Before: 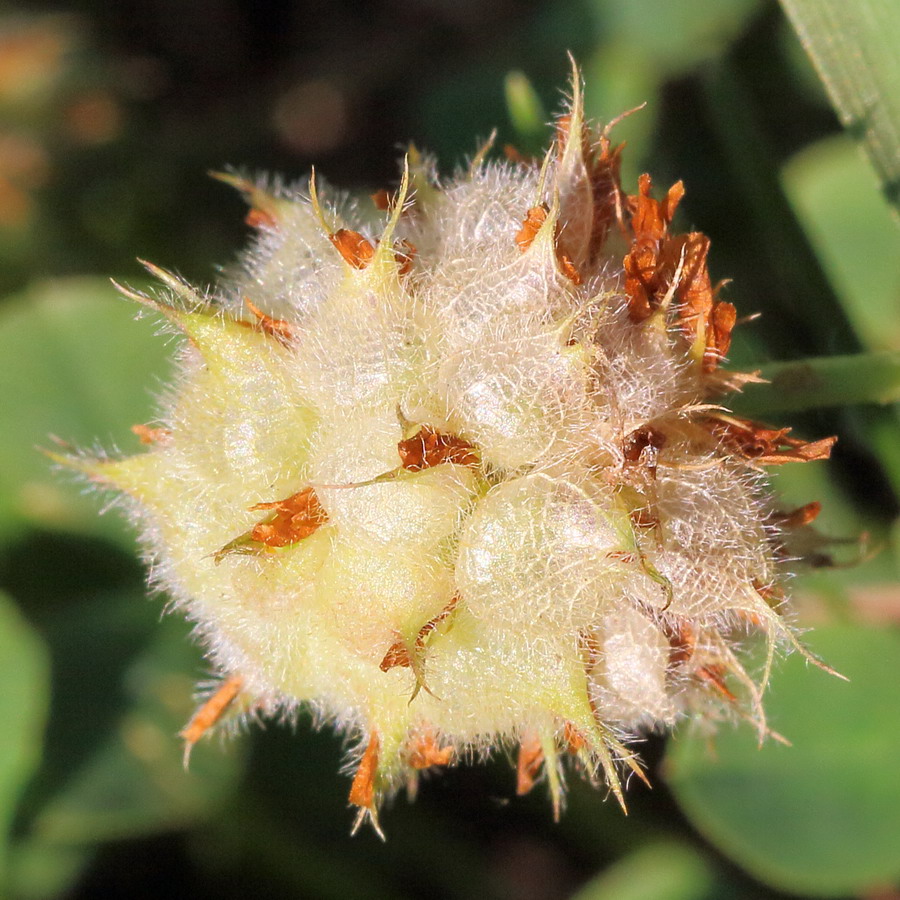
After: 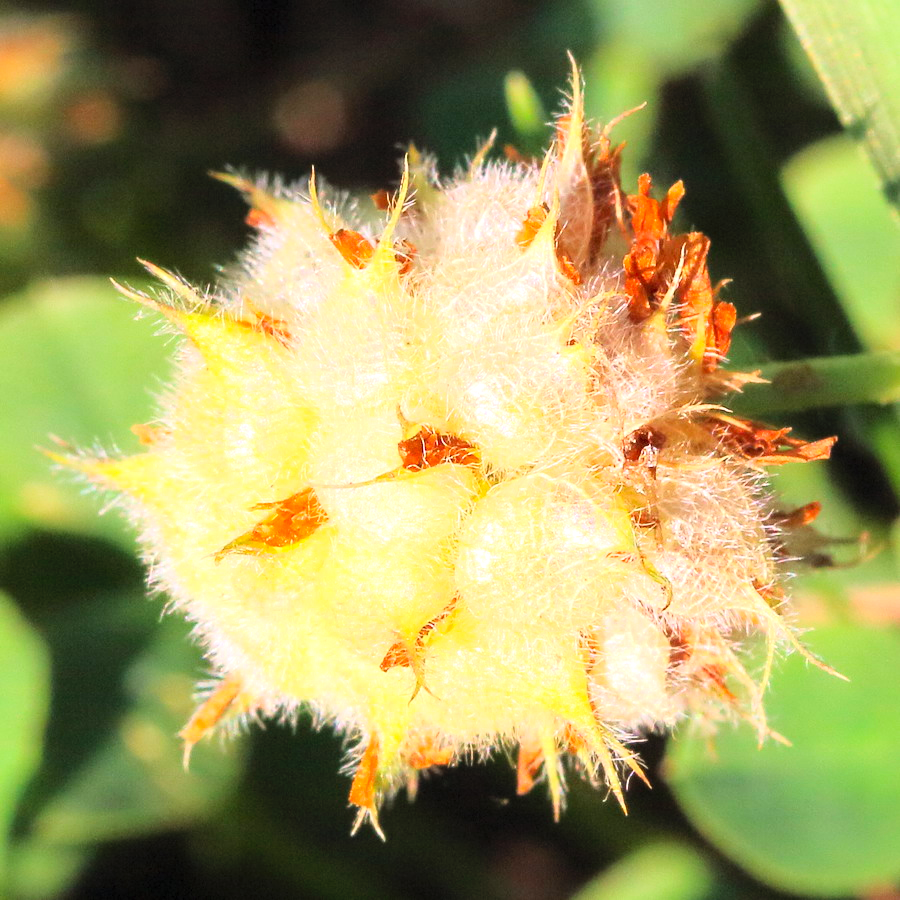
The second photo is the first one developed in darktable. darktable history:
tone equalizer: -8 EV -0.419 EV, -7 EV -0.424 EV, -6 EV -0.301 EV, -5 EV -0.249 EV, -3 EV 0.241 EV, -2 EV 0.357 EV, -1 EV 0.397 EV, +0 EV 0.434 EV
contrast brightness saturation: contrast 0.245, brightness 0.268, saturation 0.392
